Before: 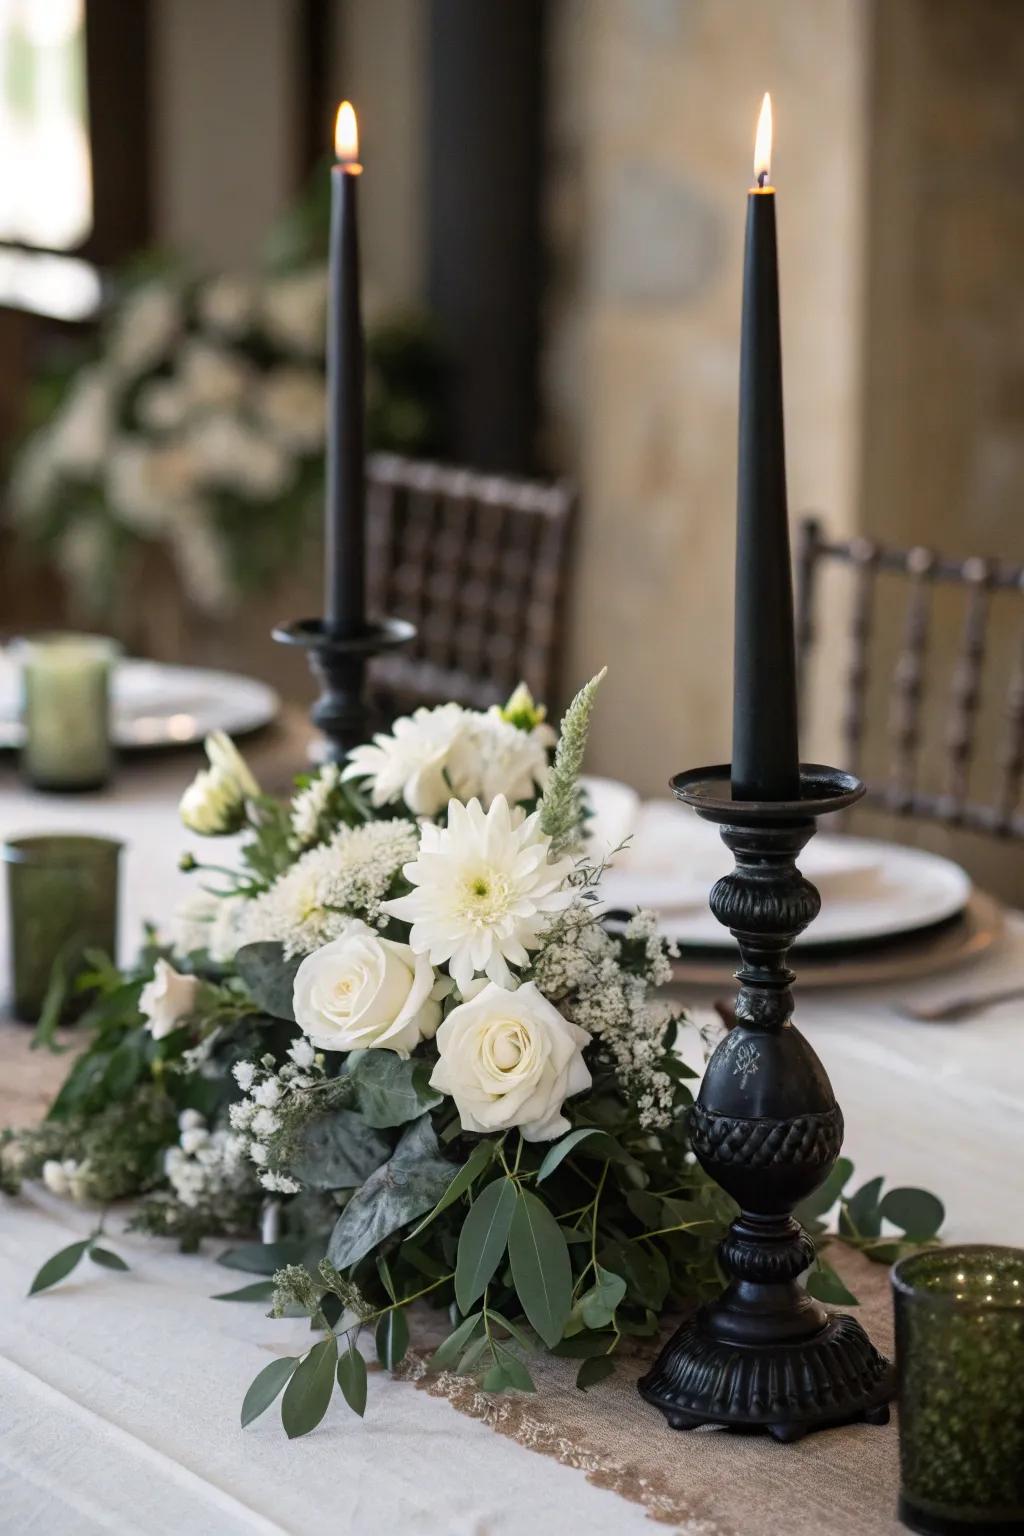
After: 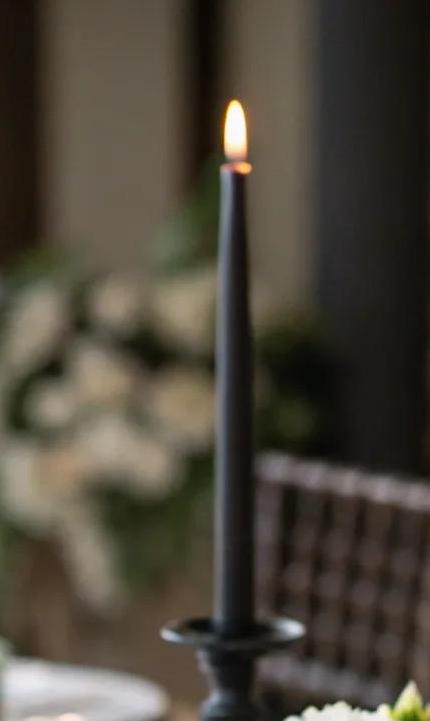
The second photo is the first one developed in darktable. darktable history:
crop and rotate: left 10.856%, top 0.08%, right 47.096%, bottom 52.945%
